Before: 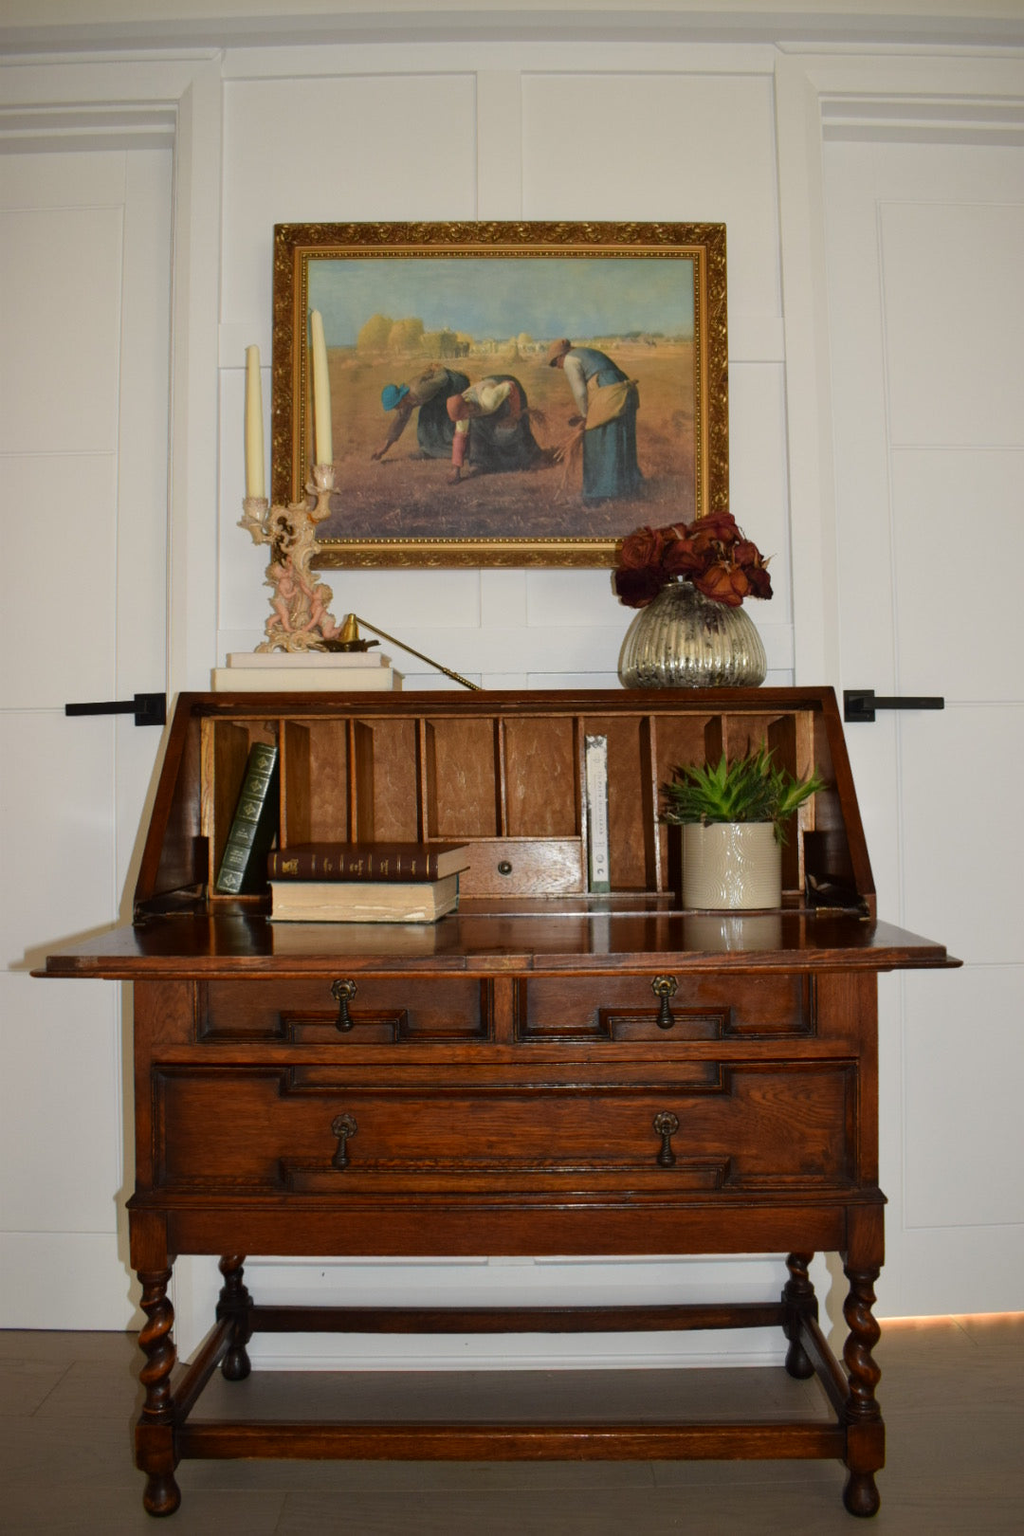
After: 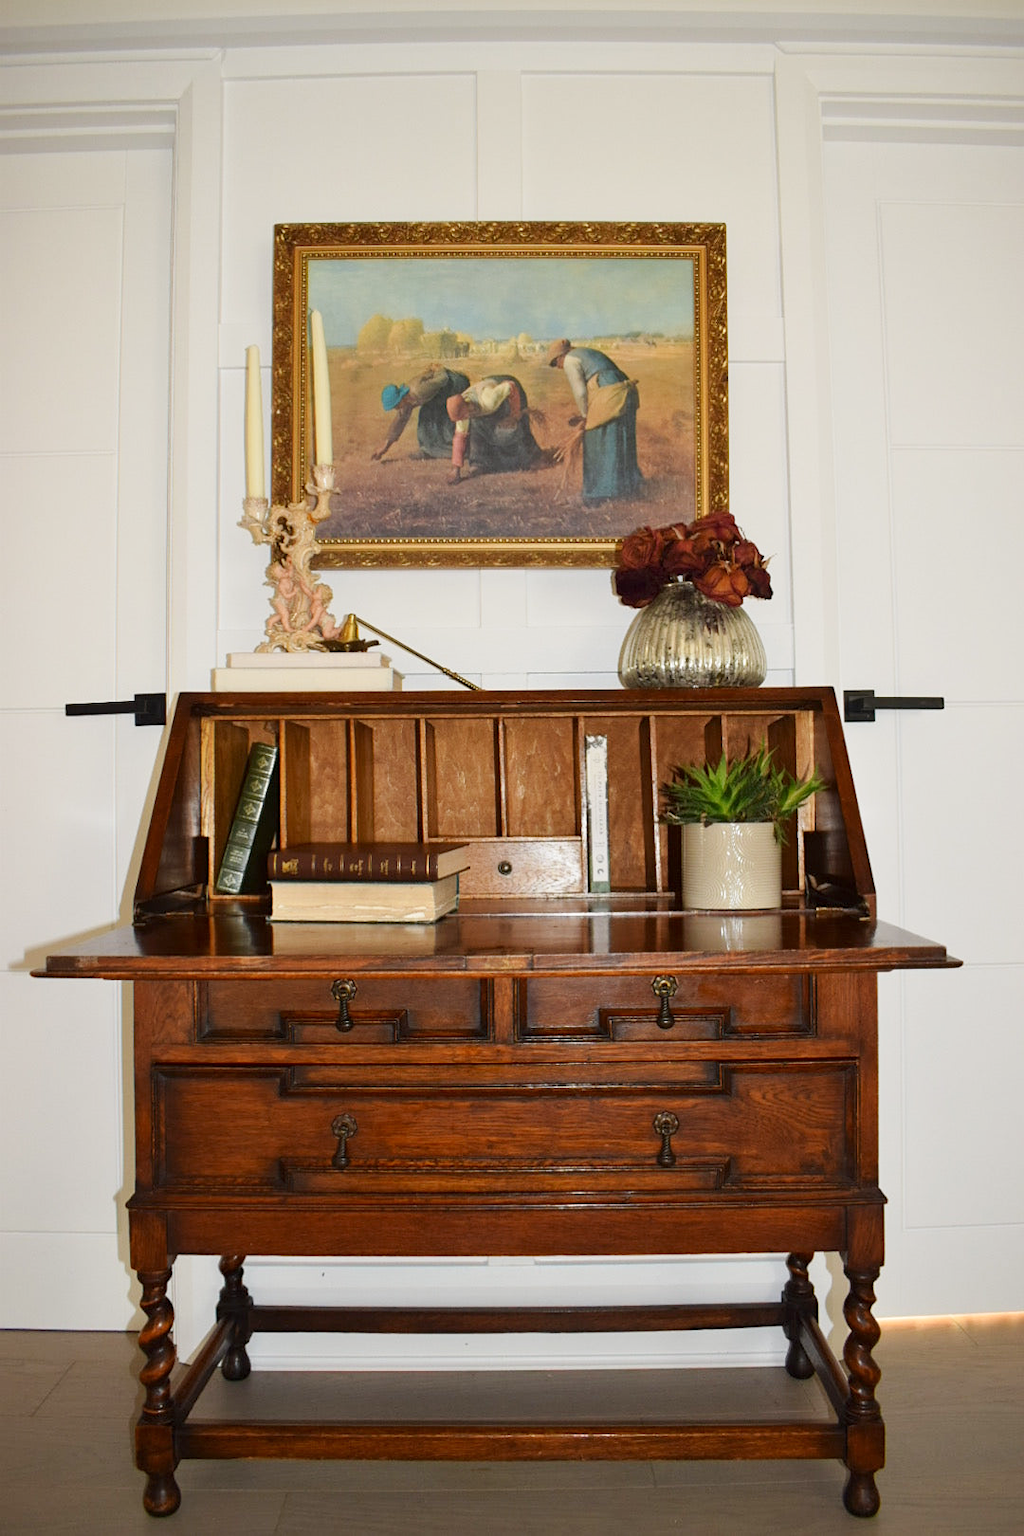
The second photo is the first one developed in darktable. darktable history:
base curve: curves: ch0 [(0, 0) (0.204, 0.334) (0.55, 0.733) (1, 1)], preserve colors none
sharpen: amount 0.208
